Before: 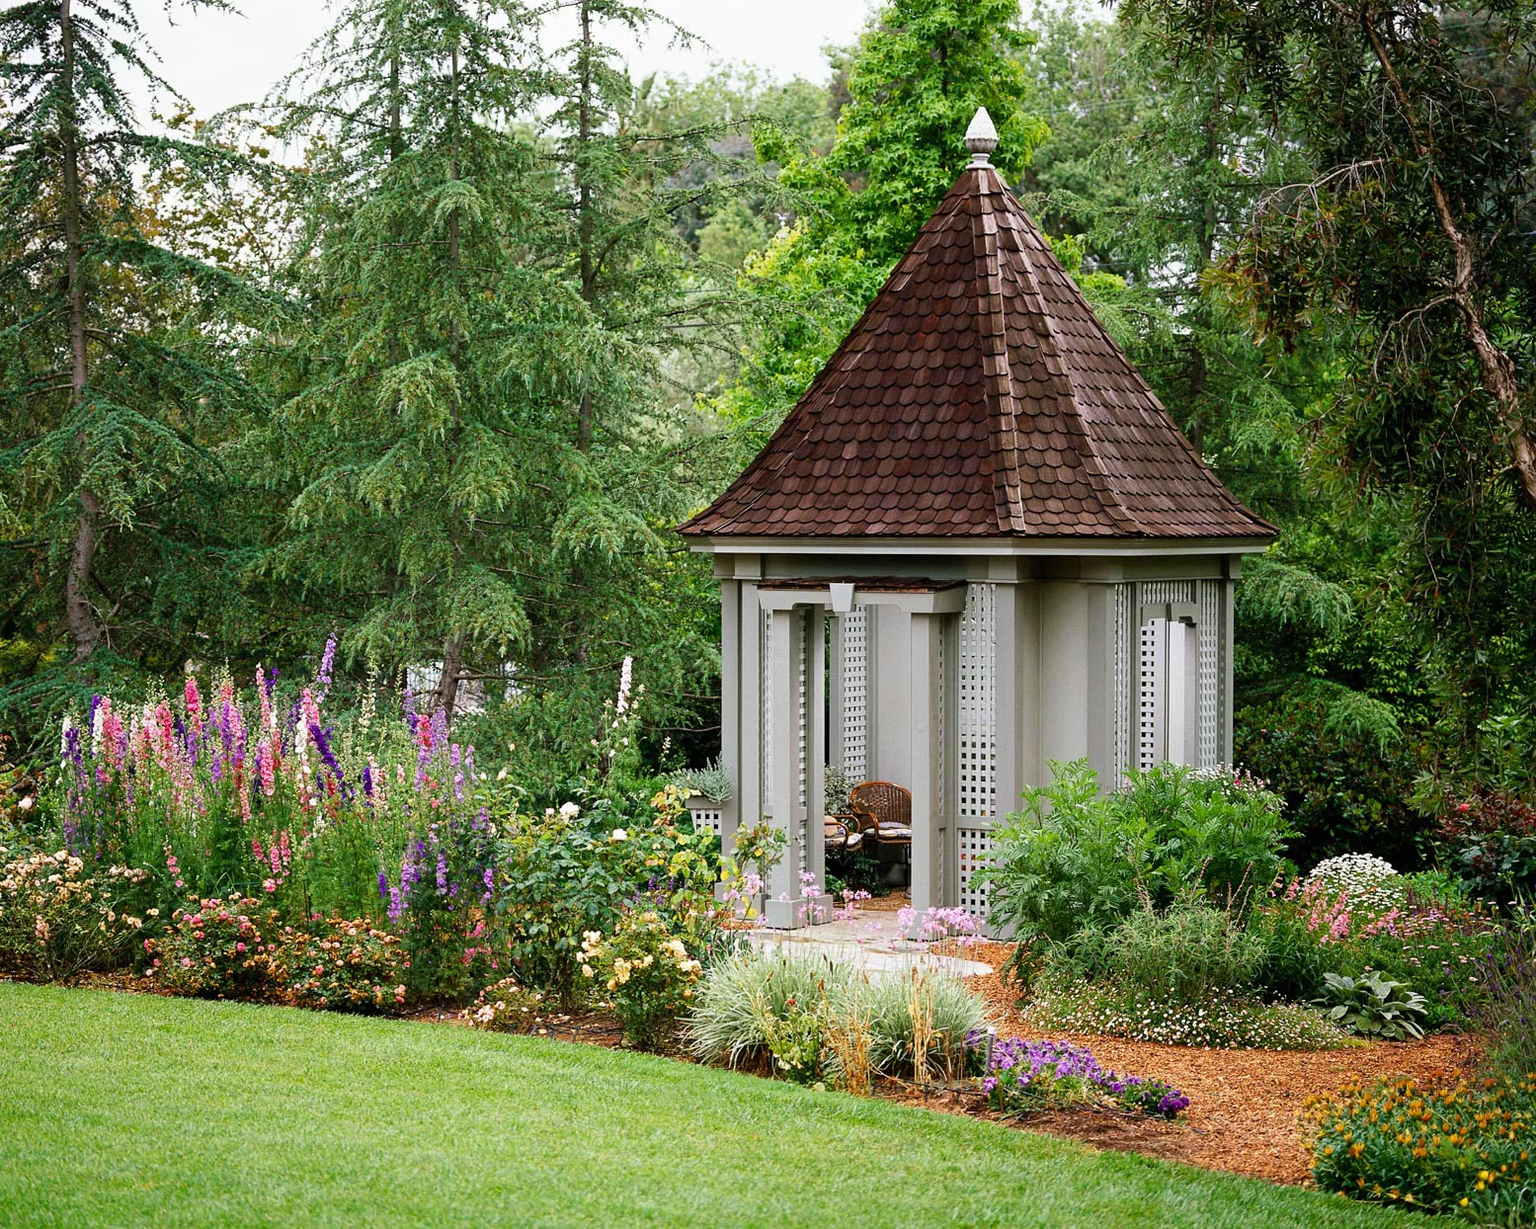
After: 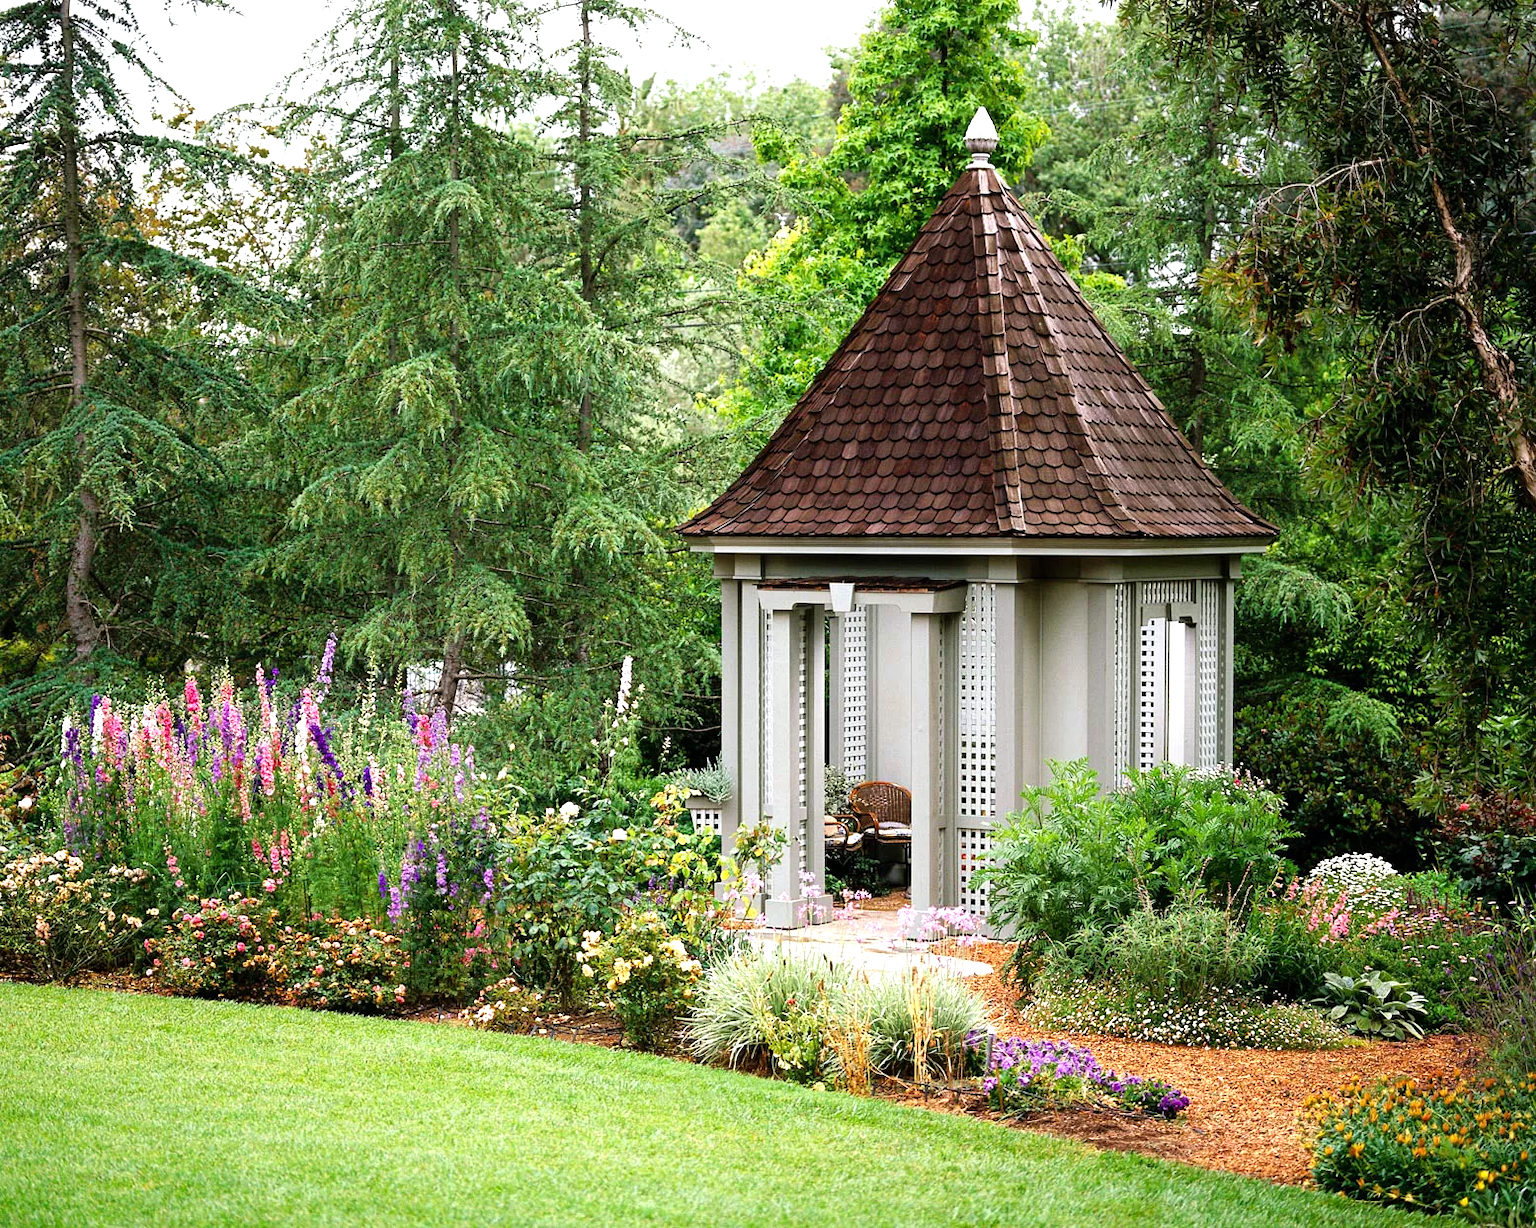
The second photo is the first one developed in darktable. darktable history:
exposure: exposure 0.175 EV, compensate highlight preservation false
tone equalizer: -8 EV -0.428 EV, -7 EV -0.415 EV, -6 EV -0.332 EV, -5 EV -0.262 EV, -3 EV 0.243 EV, -2 EV 0.31 EV, -1 EV 0.393 EV, +0 EV 0.413 EV
